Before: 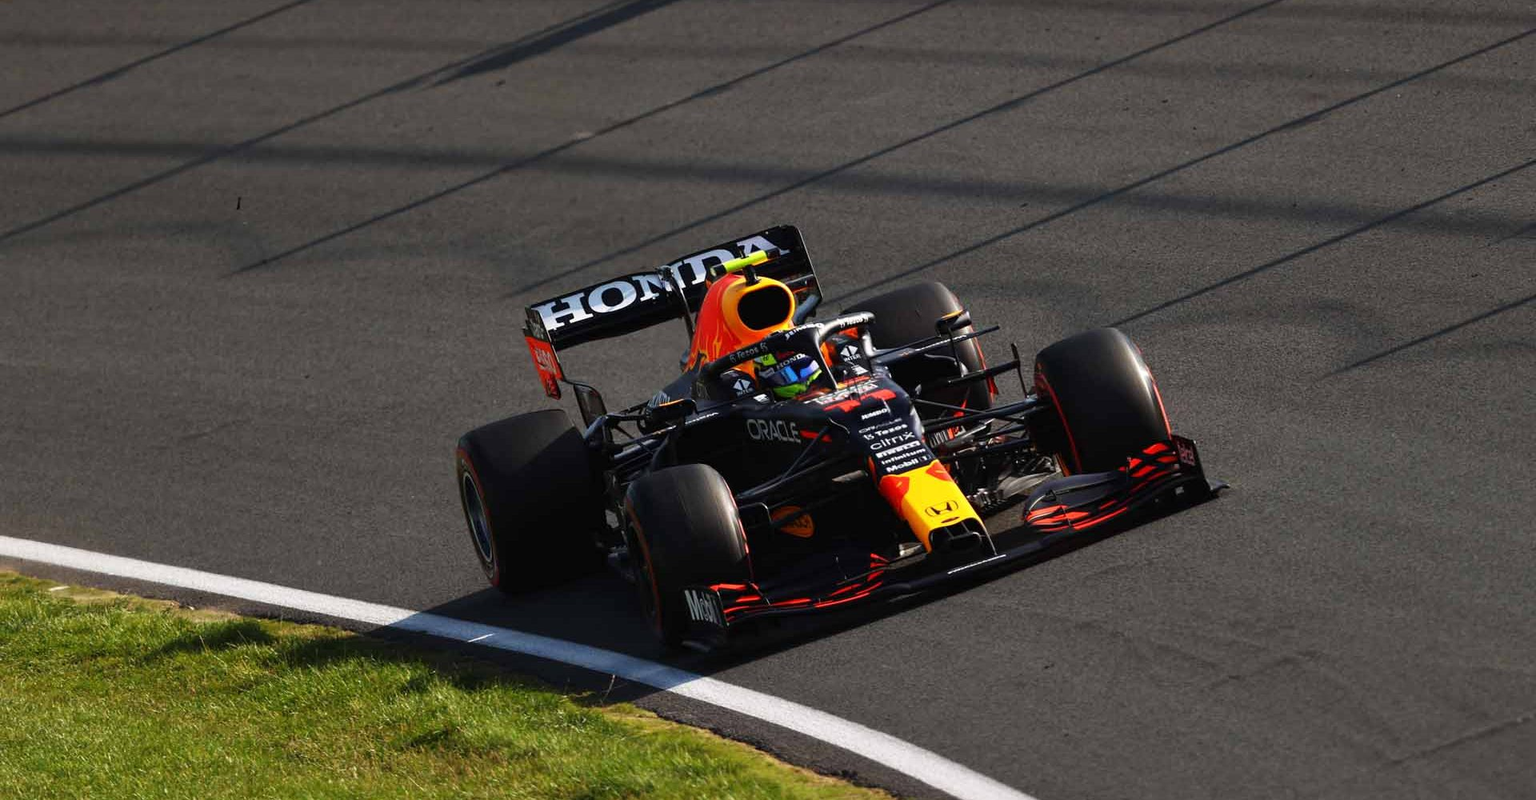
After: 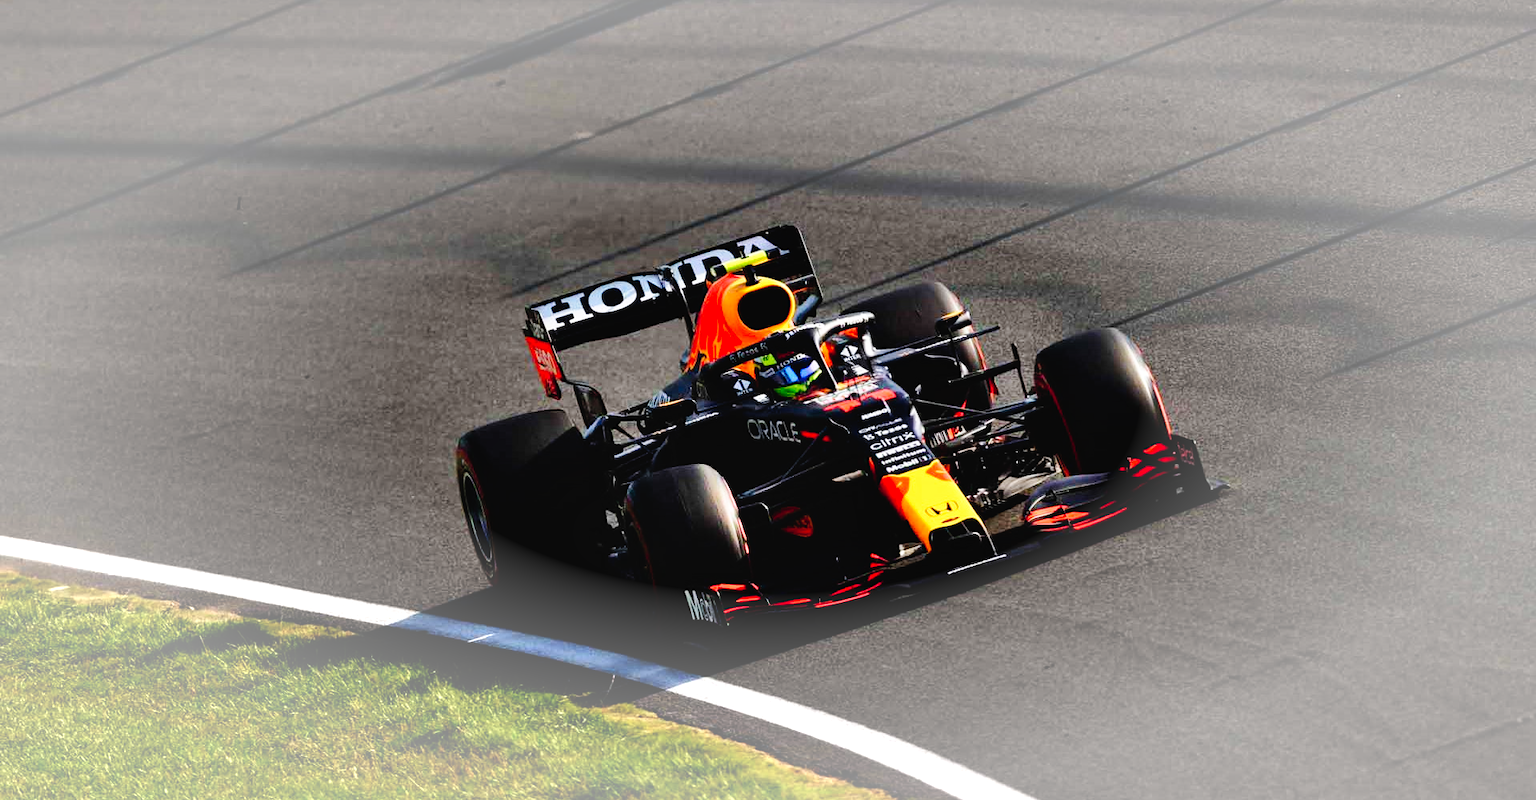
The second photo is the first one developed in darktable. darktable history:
vignetting: fall-off start 48.27%, brightness 0.295, saturation -0.001, automatic ratio true, width/height ratio 1.293
shadows and highlights: highlights 71.08, soften with gaussian
tone curve: curves: ch0 [(0, 0.016) (0.11, 0.039) (0.259, 0.235) (0.383, 0.437) (0.499, 0.597) (0.733, 0.867) (0.843, 0.948) (1, 1)], preserve colors none
